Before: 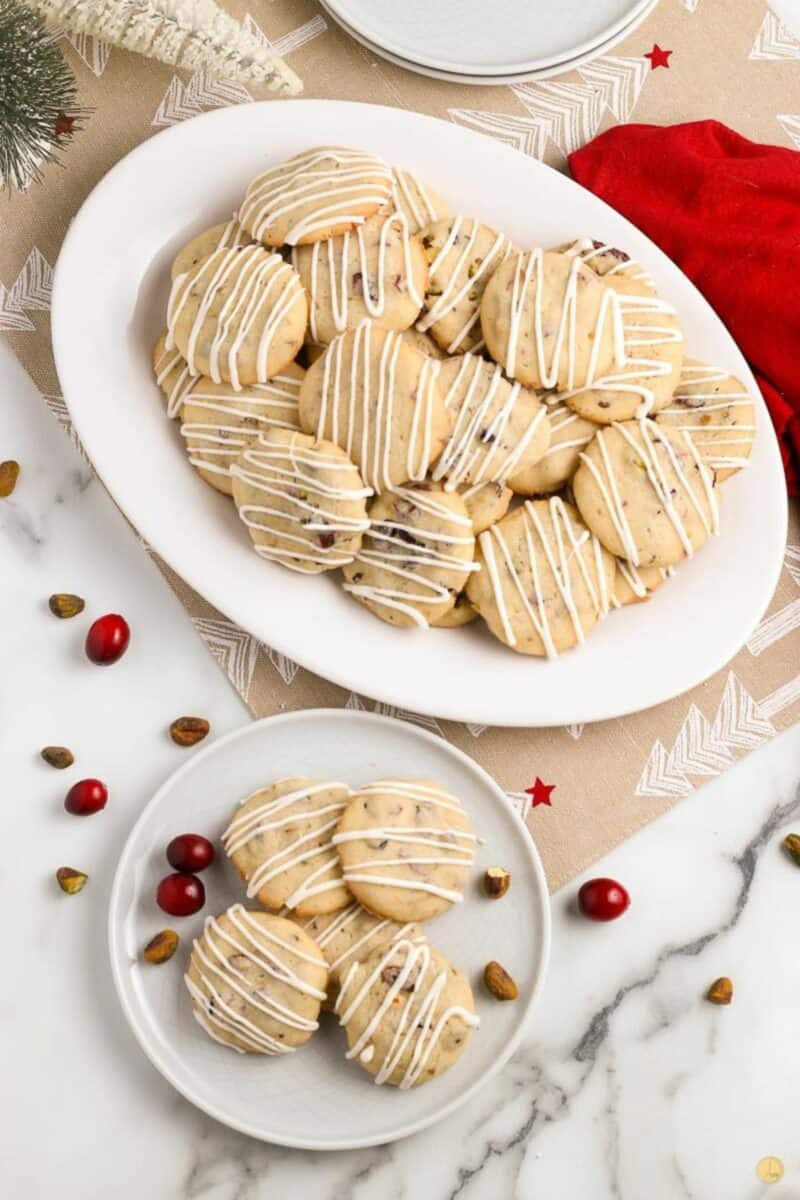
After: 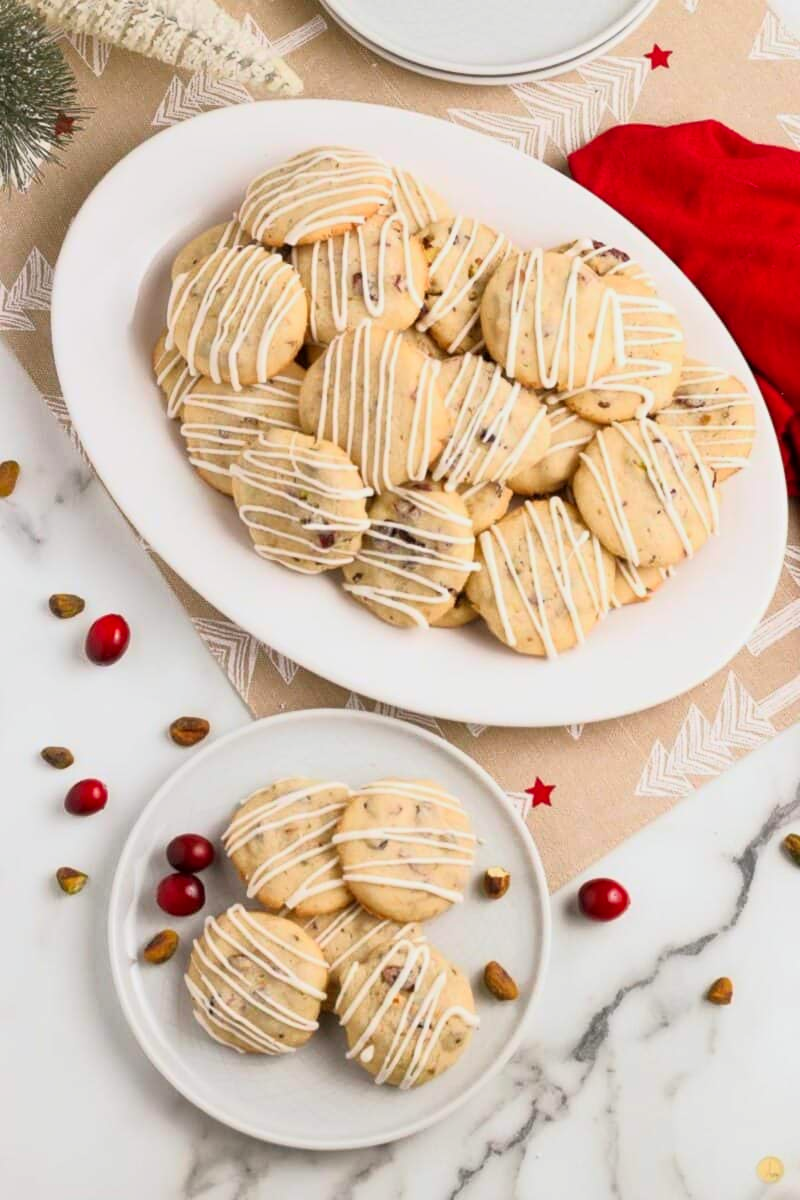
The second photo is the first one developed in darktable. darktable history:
tone curve: curves: ch0 [(0.013, 0) (0.061, 0.059) (0.239, 0.256) (0.502, 0.501) (0.683, 0.676) (0.761, 0.773) (0.858, 0.858) (0.987, 0.945)]; ch1 [(0, 0) (0.172, 0.123) (0.304, 0.267) (0.414, 0.395) (0.472, 0.473) (0.502, 0.502) (0.521, 0.528) (0.583, 0.595) (0.654, 0.673) (0.728, 0.761) (1, 1)]; ch2 [(0, 0) (0.411, 0.424) (0.485, 0.476) (0.502, 0.501) (0.553, 0.557) (0.57, 0.576) (1, 1)], color space Lab, independent channels, preserve colors none
